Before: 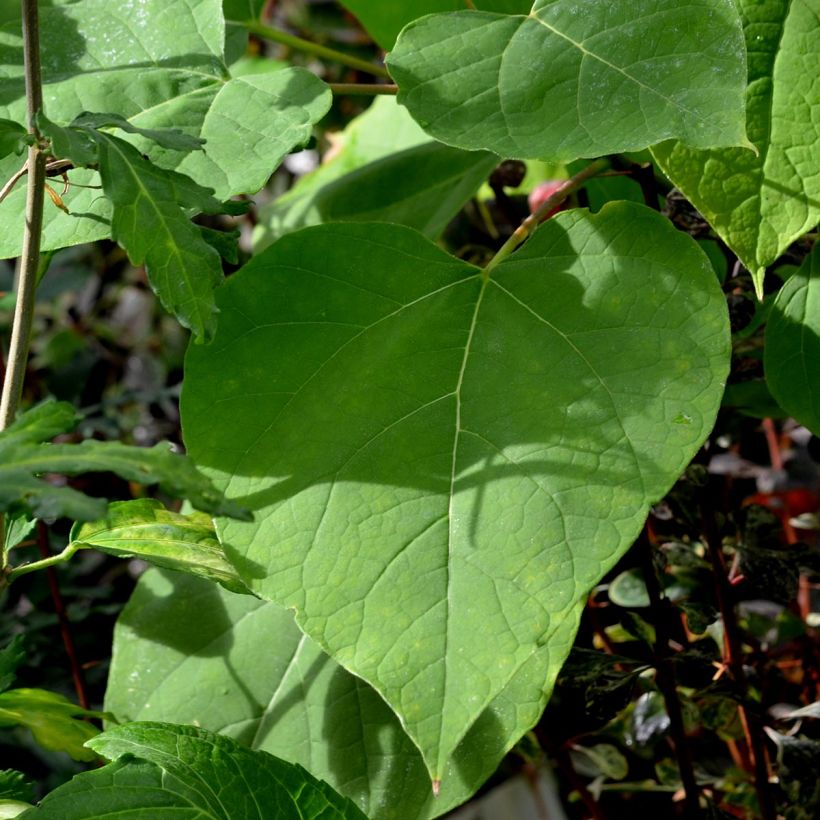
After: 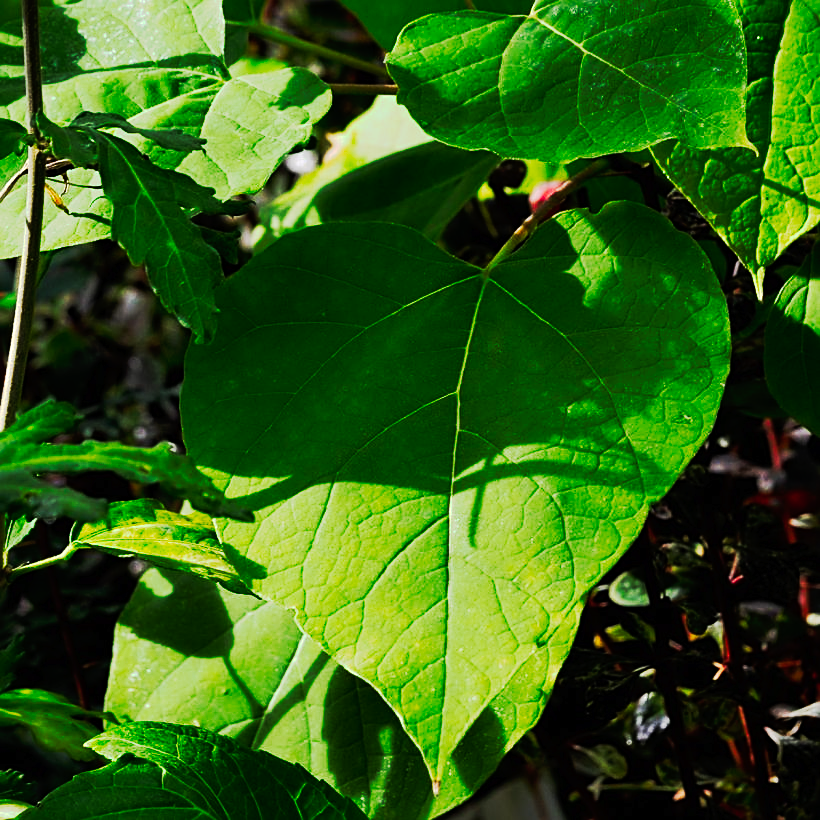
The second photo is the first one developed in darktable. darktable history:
tone curve: curves: ch0 [(0, 0) (0.003, 0.005) (0.011, 0.007) (0.025, 0.009) (0.044, 0.013) (0.069, 0.017) (0.1, 0.02) (0.136, 0.029) (0.177, 0.052) (0.224, 0.086) (0.277, 0.129) (0.335, 0.188) (0.399, 0.256) (0.468, 0.361) (0.543, 0.526) (0.623, 0.696) (0.709, 0.784) (0.801, 0.85) (0.898, 0.882) (1, 1)], preserve colors none
sharpen: on, module defaults
